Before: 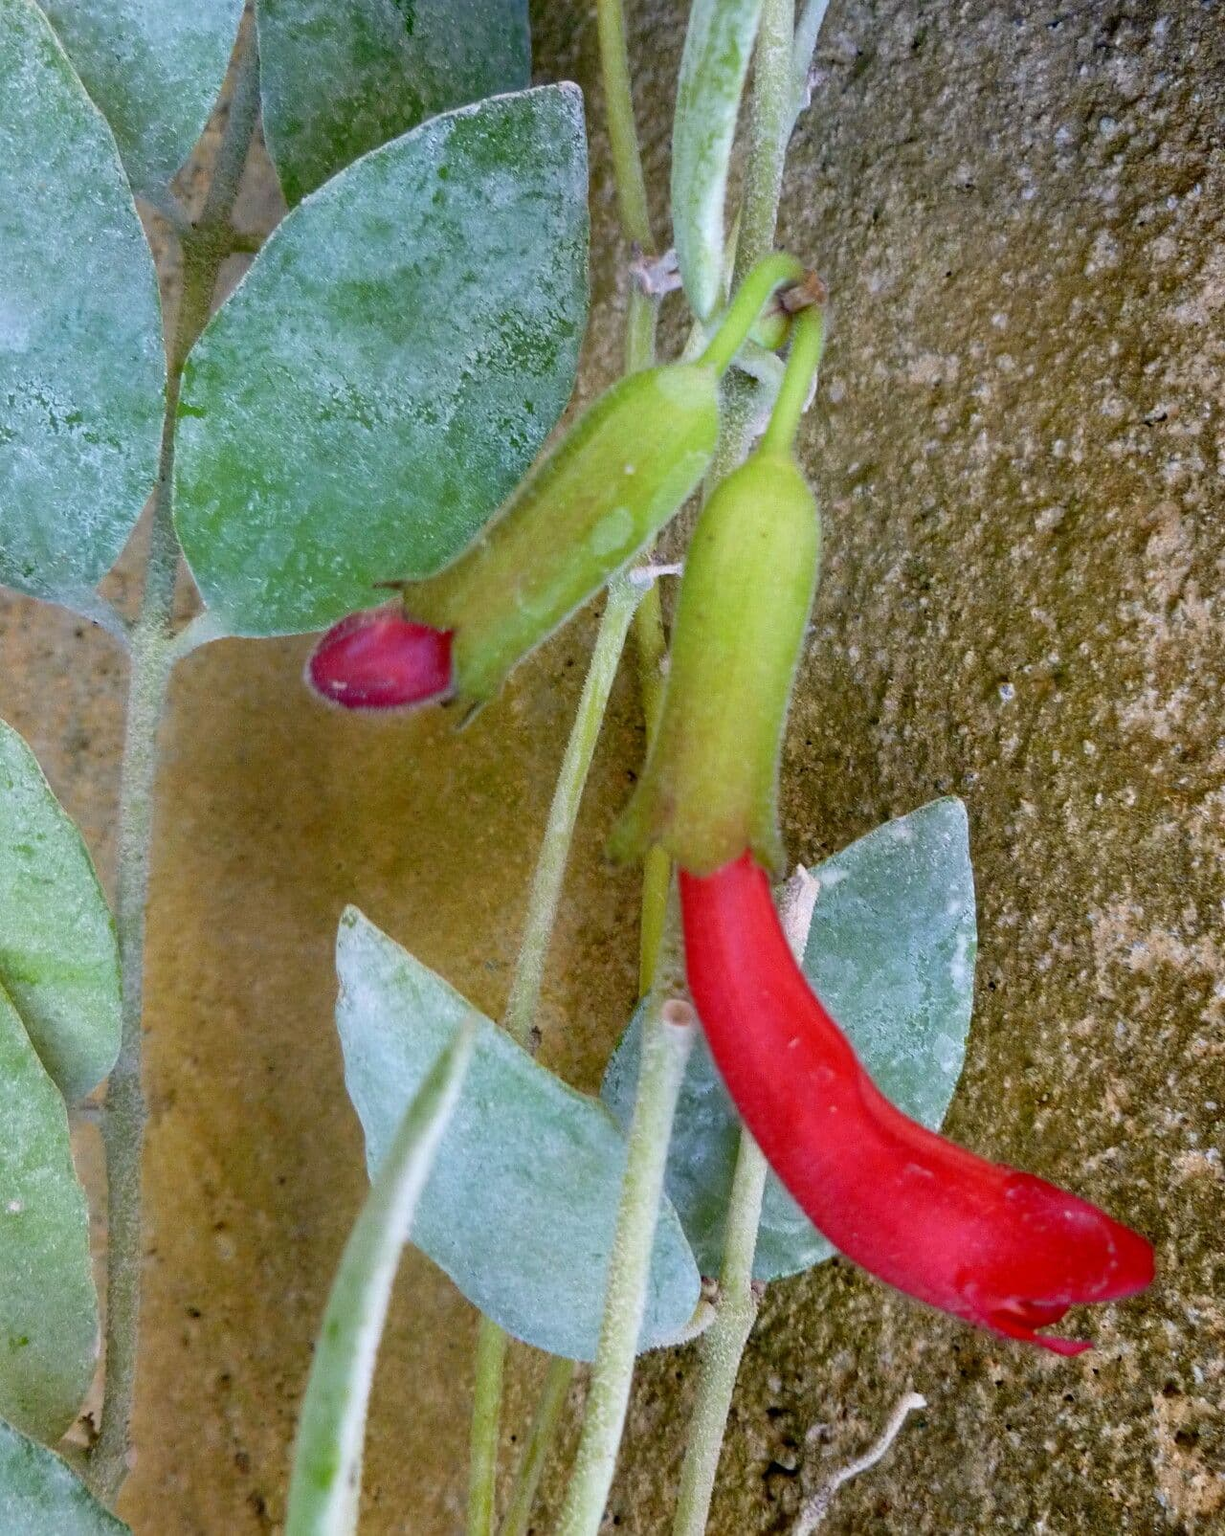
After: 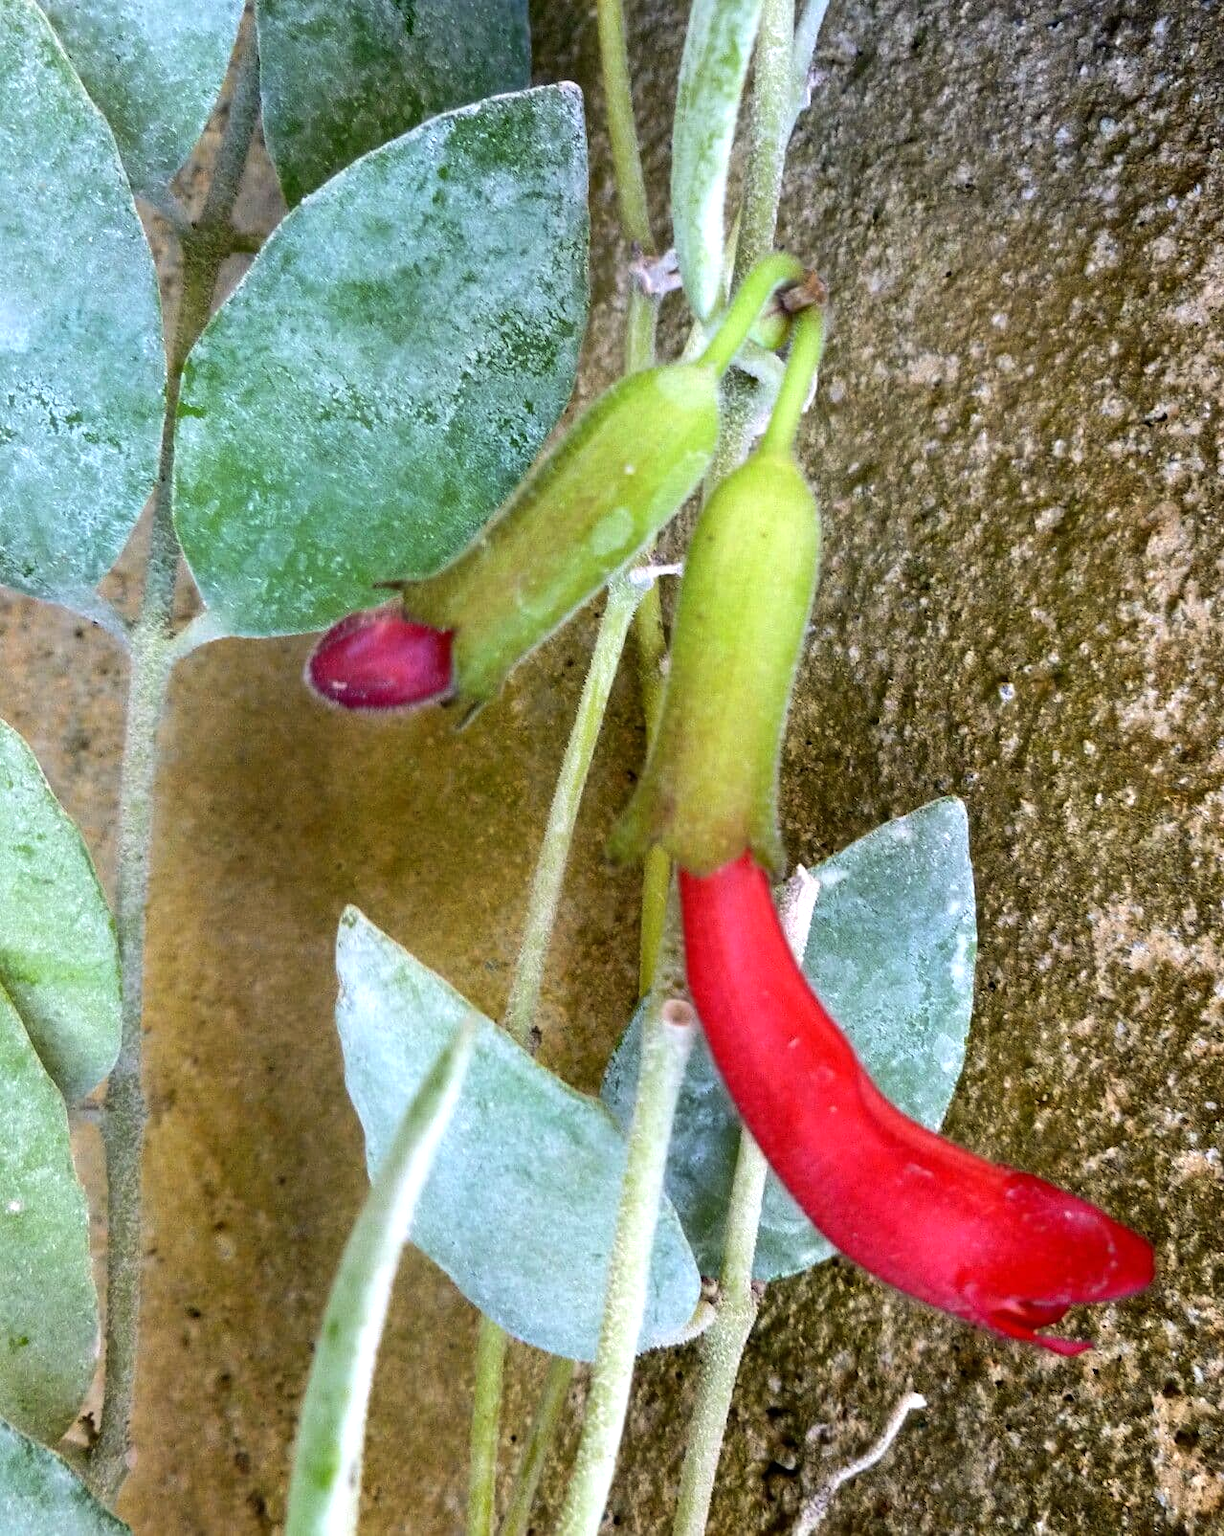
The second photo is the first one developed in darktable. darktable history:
tone equalizer: -8 EV -0.731 EV, -7 EV -0.705 EV, -6 EV -0.561 EV, -5 EV -0.401 EV, -3 EV 0.375 EV, -2 EV 0.6 EV, -1 EV 0.692 EV, +0 EV 0.744 EV, edges refinement/feathering 500, mask exposure compensation -1.57 EV, preserve details no
